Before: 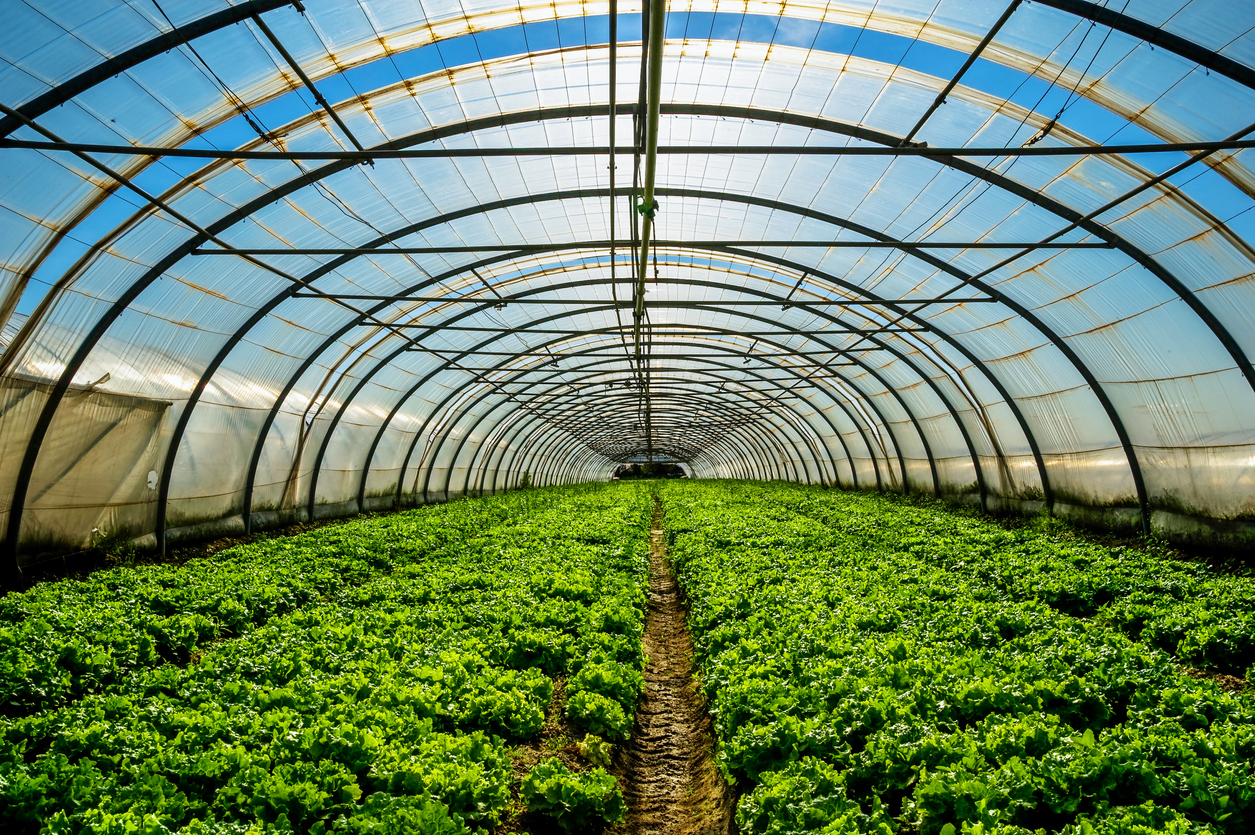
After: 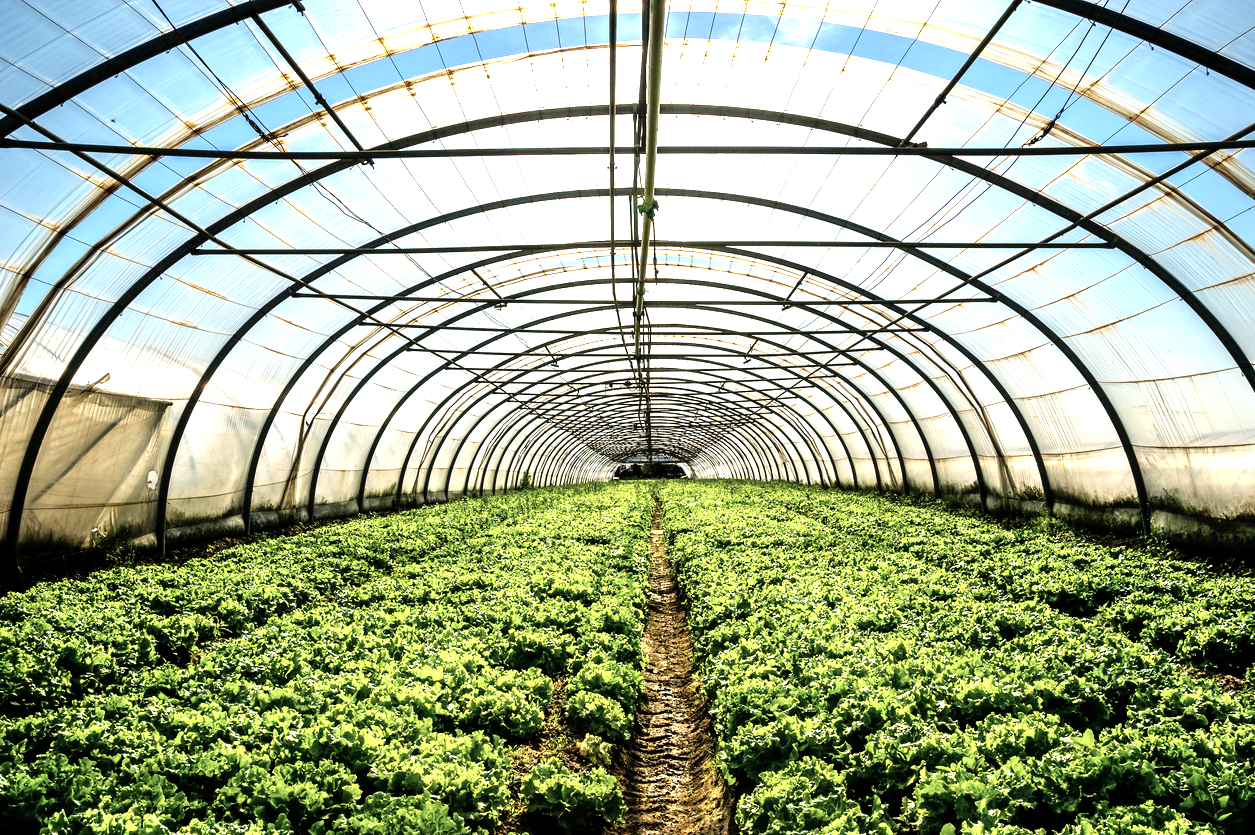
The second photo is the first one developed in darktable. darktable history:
color correction: highlights a* 5.52, highlights b* 5.23, saturation 0.677
levels: black 0.031%, levels [0, 0.43, 0.859]
tone equalizer: -8 EV -0.767 EV, -7 EV -0.701 EV, -6 EV -0.572 EV, -5 EV -0.423 EV, -3 EV 0.397 EV, -2 EV 0.6 EV, -1 EV 0.684 EV, +0 EV 0.73 EV, mask exposure compensation -0.486 EV
